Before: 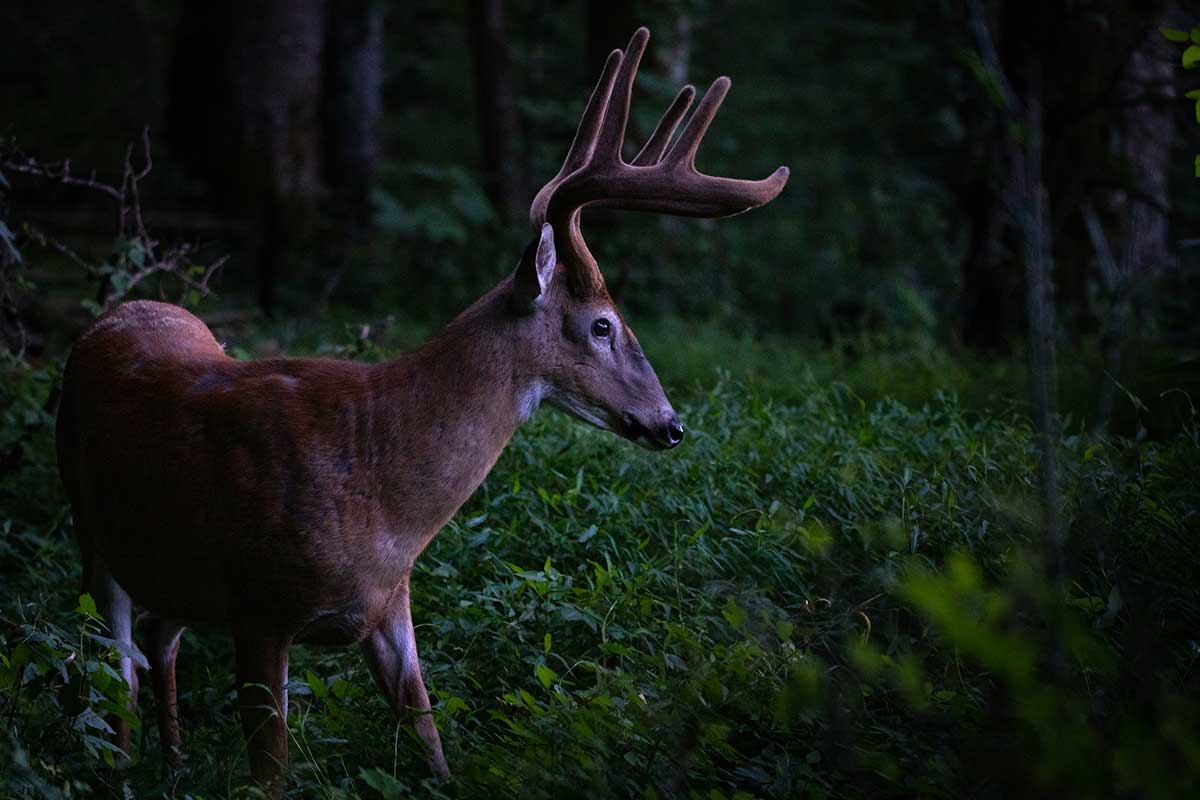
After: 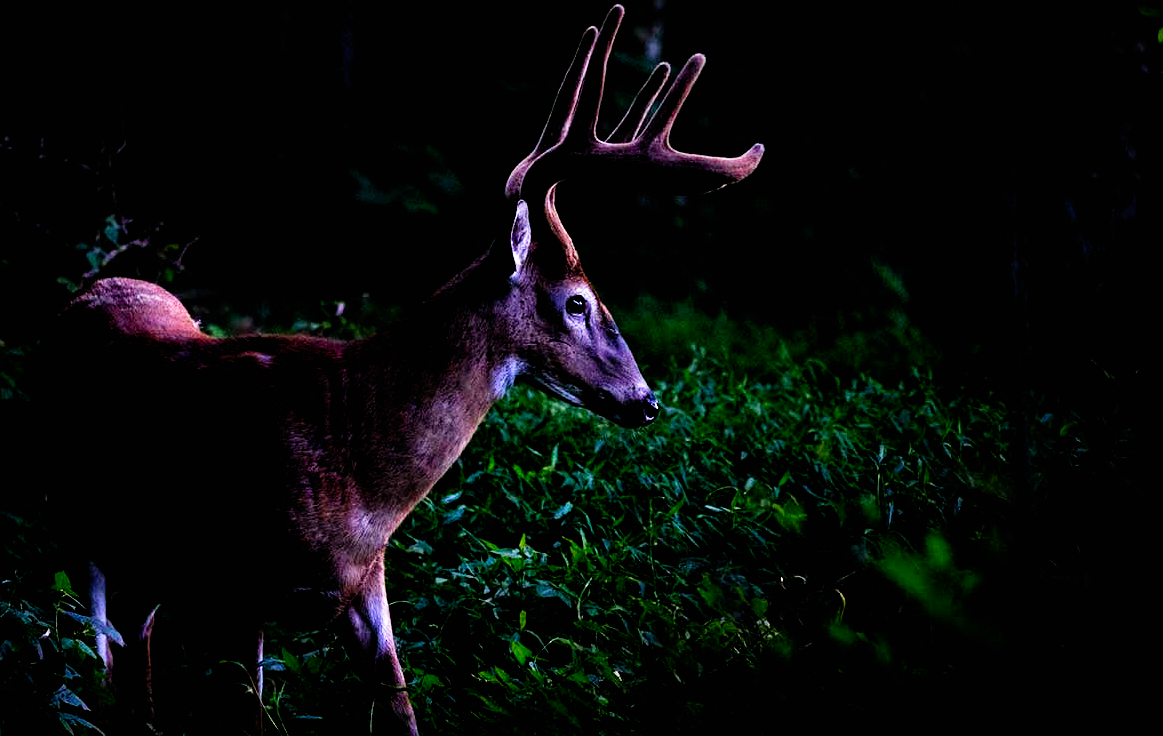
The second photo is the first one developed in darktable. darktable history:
filmic rgb: black relative exposure -3.76 EV, white relative exposure 2.39 EV, dynamic range scaling -49.84%, hardness 3.45, latitude 30.31%, contrast 1.809, add noise in highlights 0.002, preserve chrominance no, color science v3 (2019), use custom middle-gray values true, contrast in highlights soft
exposure: black level correction 0.002, exposure 0.676 EV, compensate highlight preservation false
crop: left 2.151%, top 2.959%, right 0.871%, bottom 4.969%
levels: levels [0, 0.499, 1]
